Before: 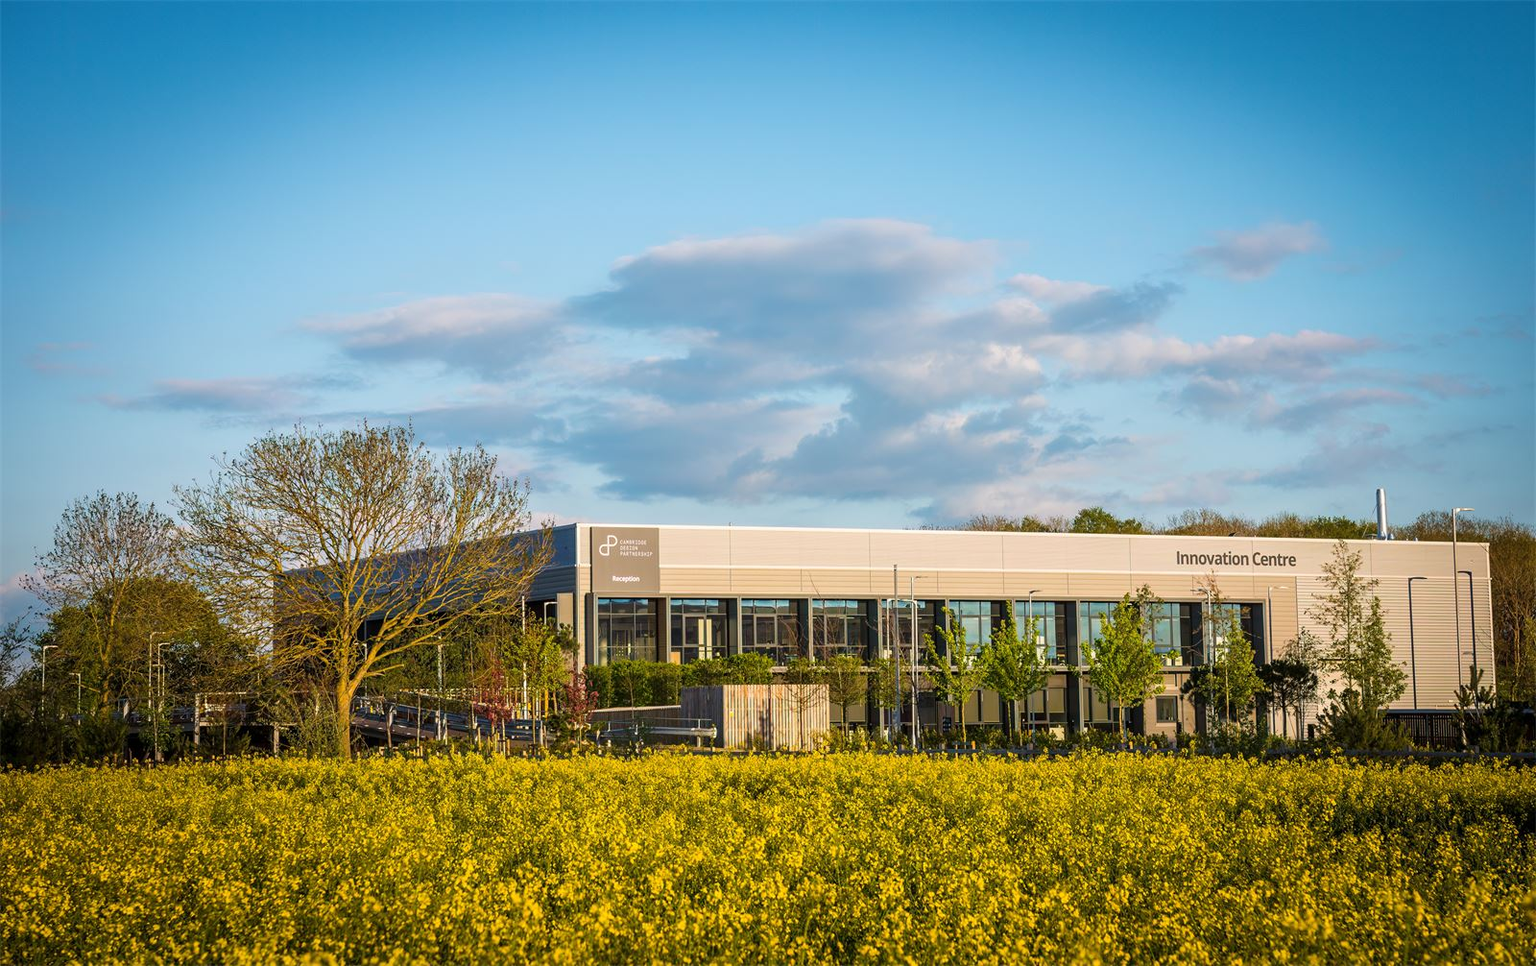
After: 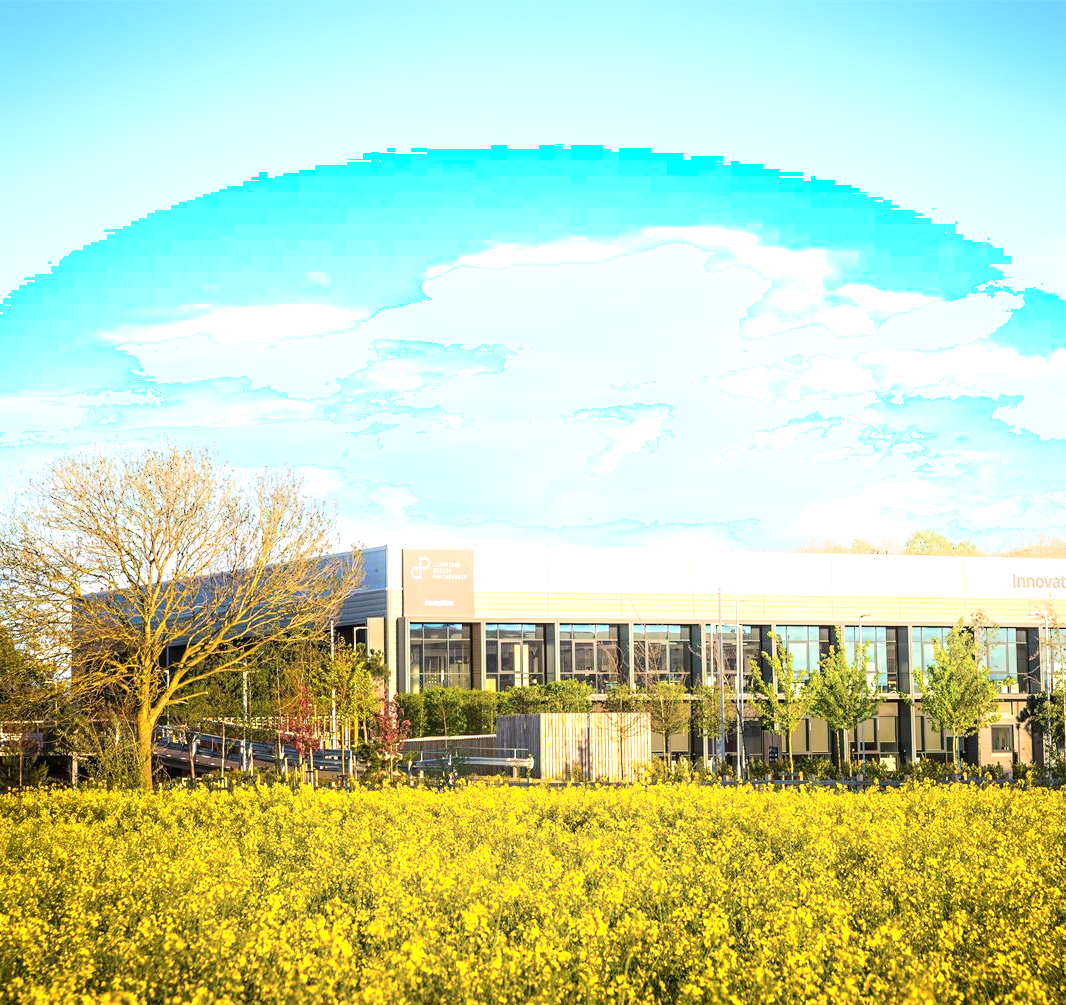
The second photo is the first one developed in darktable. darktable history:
shadows and highlights: highlights 70.7, soften with gaussian
tone equalizer: on, module defaults
exposure: black level correction 0, exposure 1 EV, compensate highlight preservation false
crop and rotate: left 13.409%, right 19.924%
